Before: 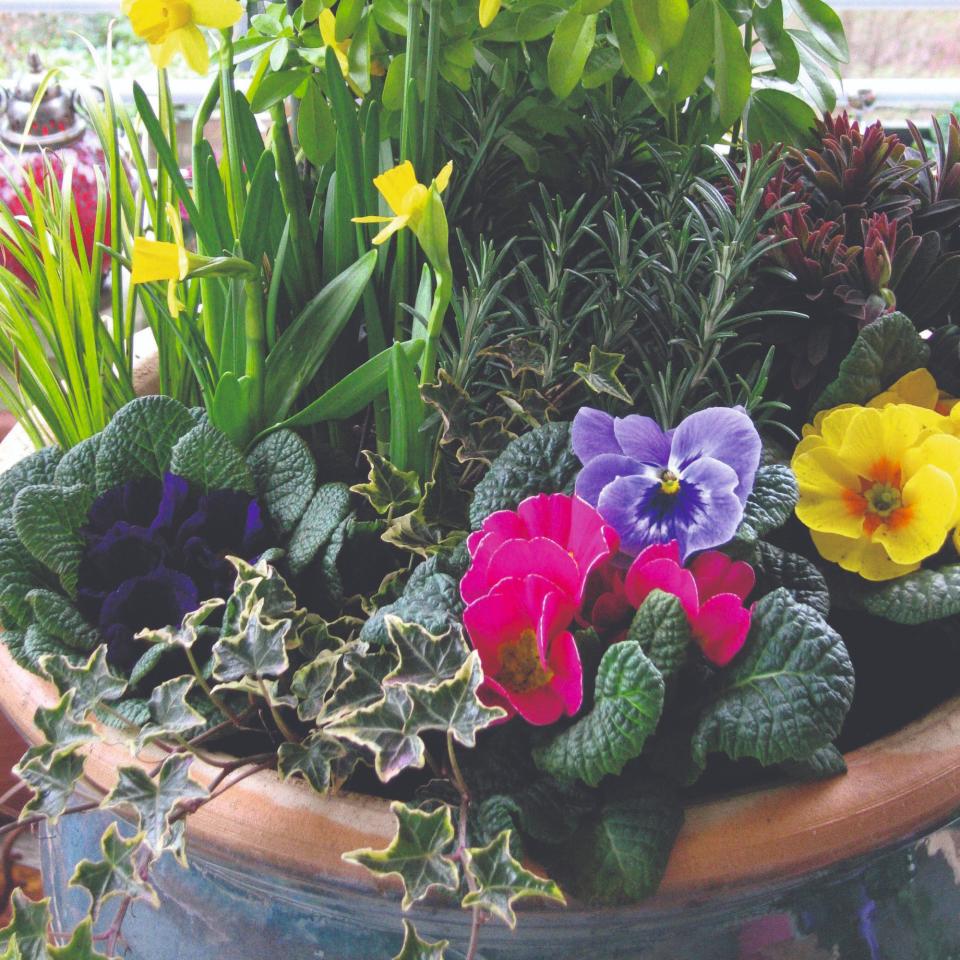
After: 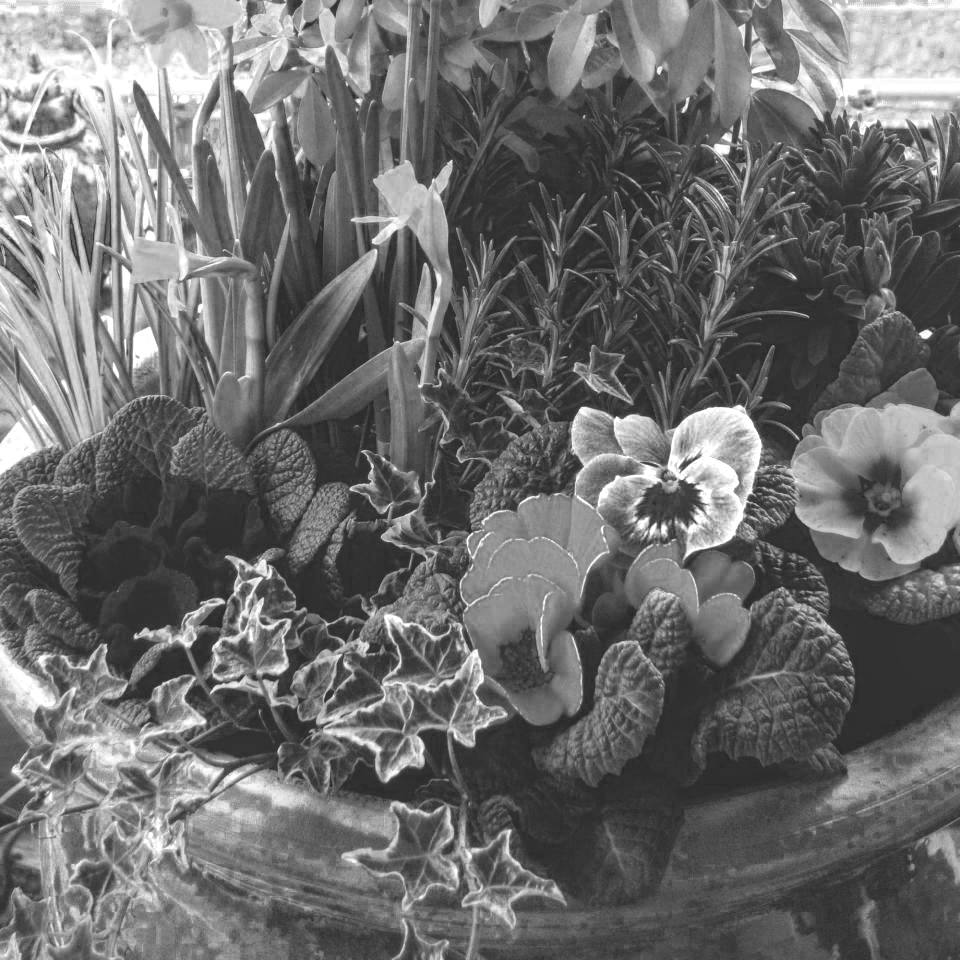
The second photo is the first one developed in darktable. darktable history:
local contrast: detail 130%
color balance rgb: linear chroma grading › global chroma 15%, perceptual saturation grading › global saturation 30%
color zones: curves: ch0 [(0.002, 0.589) (0.107, 0.484) (0.146, 0.249) (0.217, 0.352) (0.309, 0.525) (0.39, 0.404) (0.455, 0.169) (0.597, 0.055) (0.724, 0.212) (0.775, 0.691) (0.869, 0.571) (1, 0.587)]; ch1 [(0, 0) (0.143, 0) (0.286, 0) (0.429, 0) (0.571, 0) (0.714, 0) (0.857, 0)]
